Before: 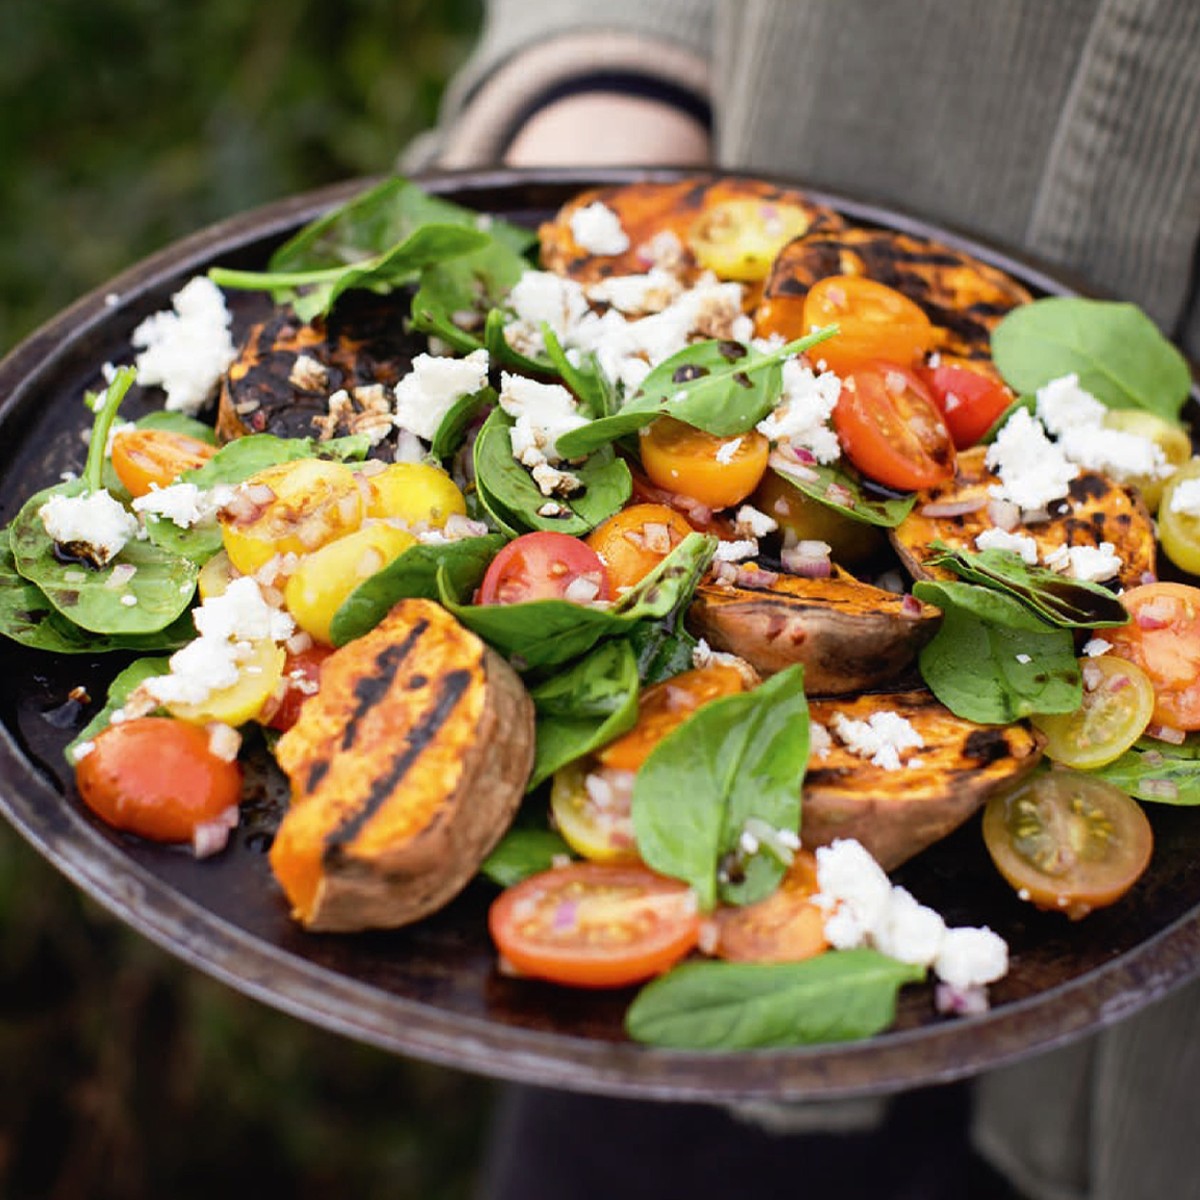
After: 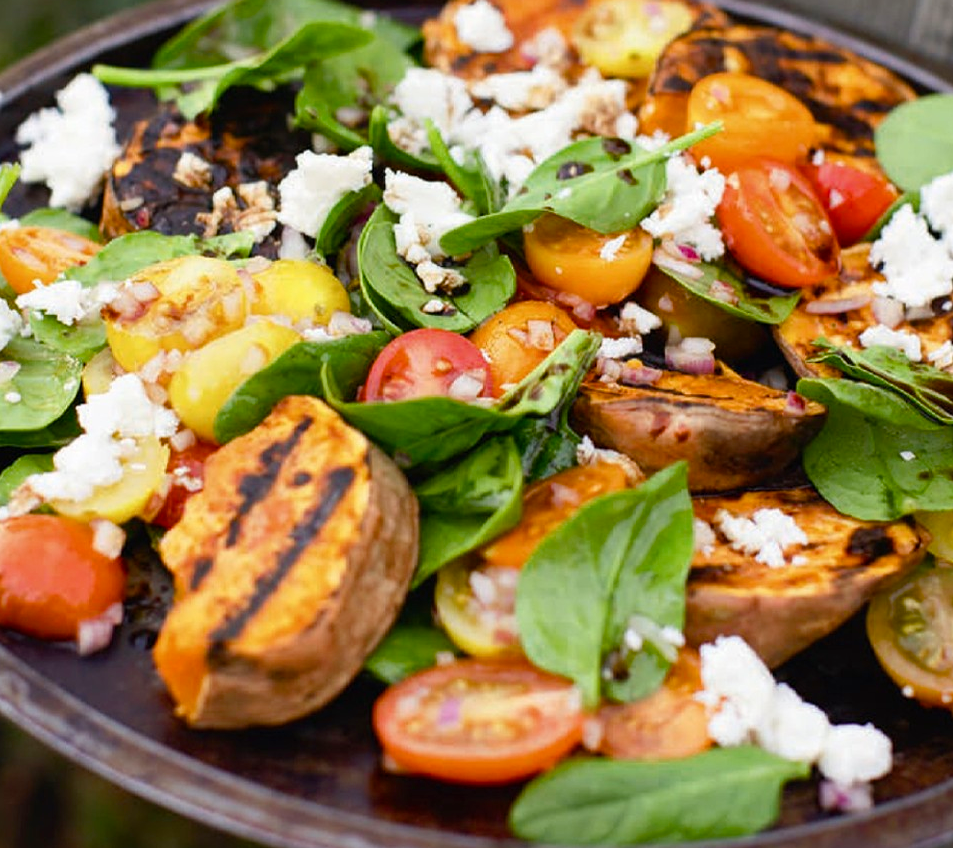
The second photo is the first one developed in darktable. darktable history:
color balance rgb: perceptual saturation grading › global saturation 20%, perceptual saturation grading › highlights -25%, perceptual saturation grading › shadows 25%
crop: left 9.712%, top 16.928%, right 10.845%, bottom 12.332%
exposure: compensate highlight preservation false
